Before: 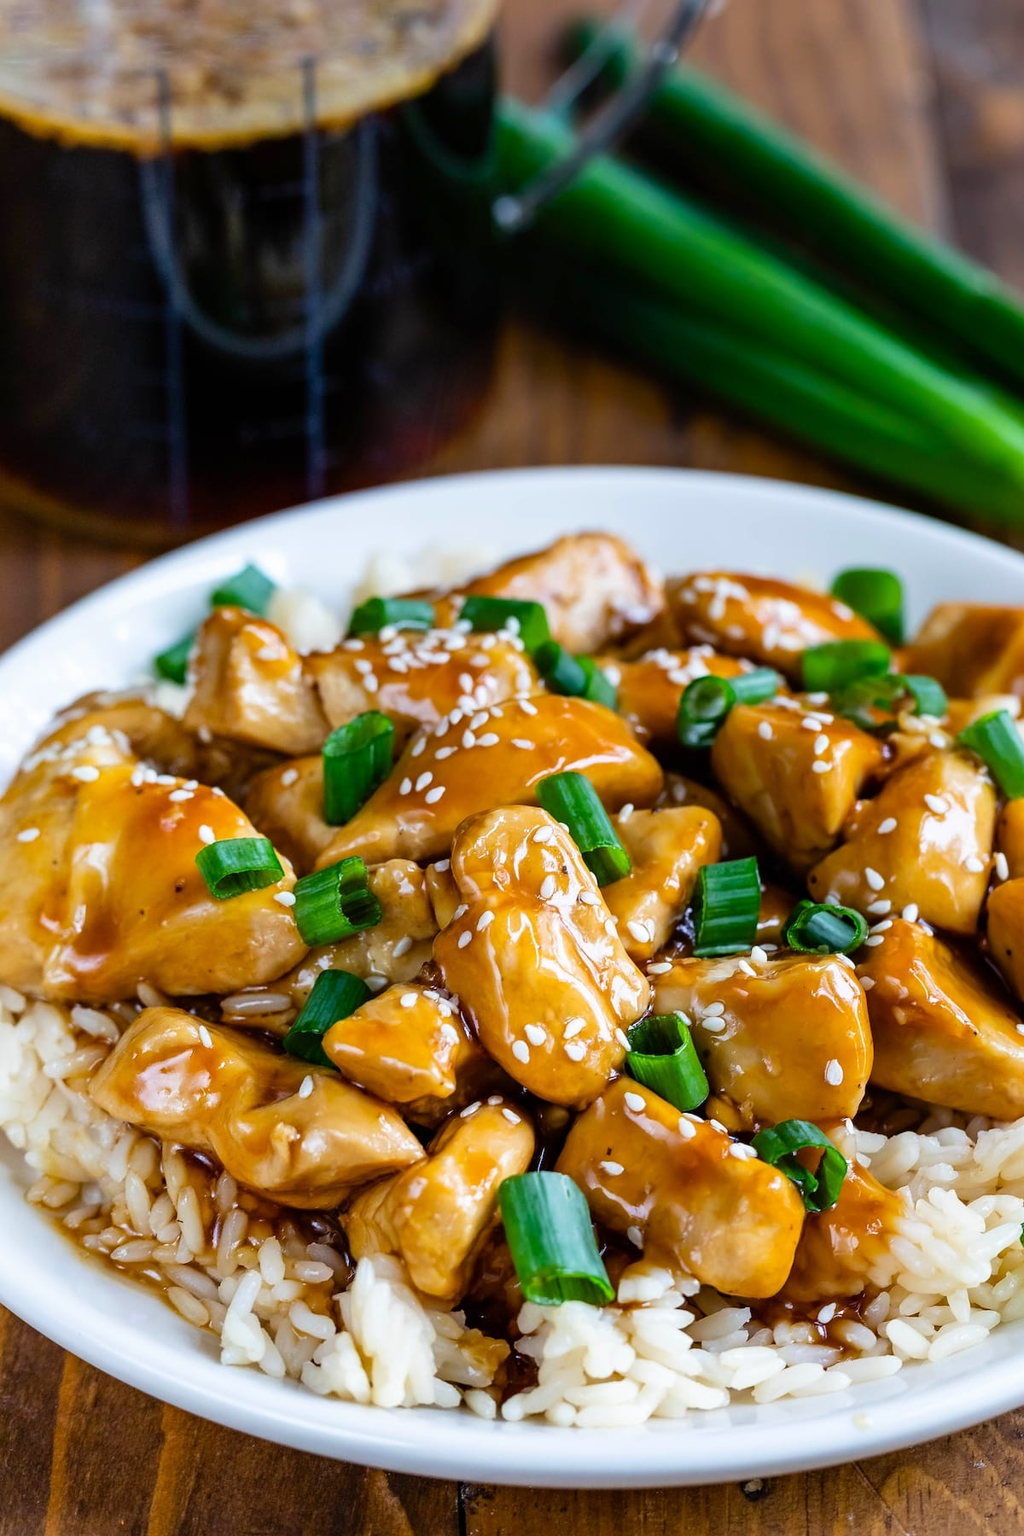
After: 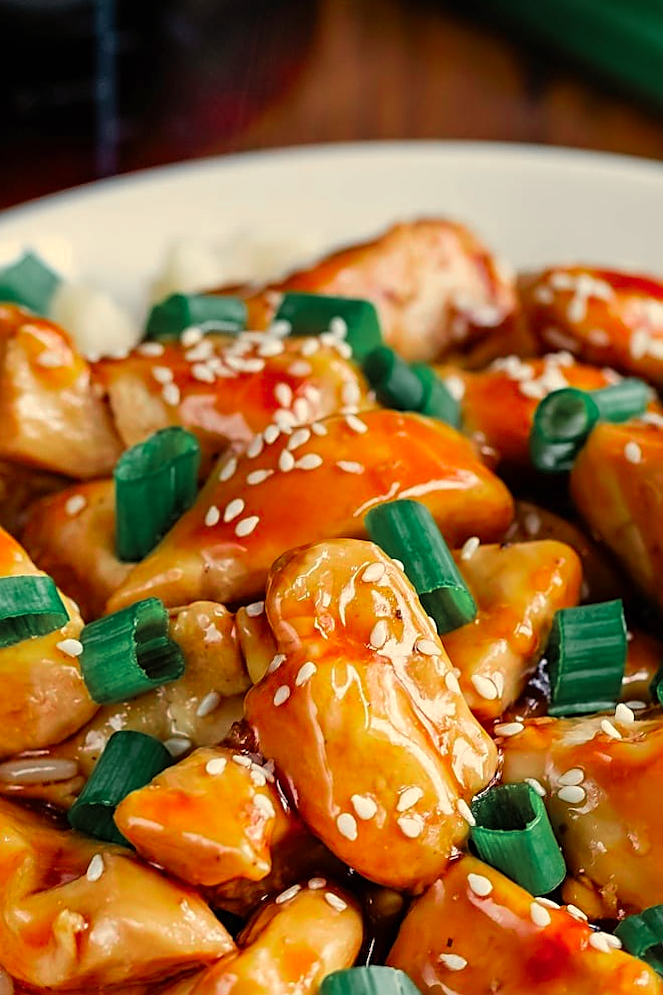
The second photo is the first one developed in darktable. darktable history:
rotate and perspective: rotation 0.174°, lens shift (vertical) 0.013, lens shift (horizontal) 0.019, shear 0.001, automatic cropping original format, crop left 0.007, crop right 0.991, crop top 0.016, crop bottom 0.997
shadows and highlights: shadows 25, white point adjustment -3, highlights -30
crop and rotate: left 22.13%, top 22.054%, right 22.026%, bottom 22.102%
white balance: red 1.123, blue 0.83
sharpen: on, module defaults
color zones: curves: ch0 [(0, 0.466) (0.128, 0.466) (0.25, 0.5) (0.375, 0.456) (0.5, 0.5) (0.625, 0.5) (0.737, 0.652) (0.875, 0.5)]; ch1 [(0, 0.603) (0.125, 0.618) (0.261, 0.348) (0.372, 0.353) (0.497, 0.363) (0.611, 0.45) (0.731, 0.427) (0.875, 0.518) (0.998, 0.652)]; ch2 [(0, 0.559) (0.125, 0.451) (0.253, 0.564) (0.37, 0.578) (0.5, 0.466) (0.625, 0.471) (0.731, 0.471) (0.88, 0.485)]
